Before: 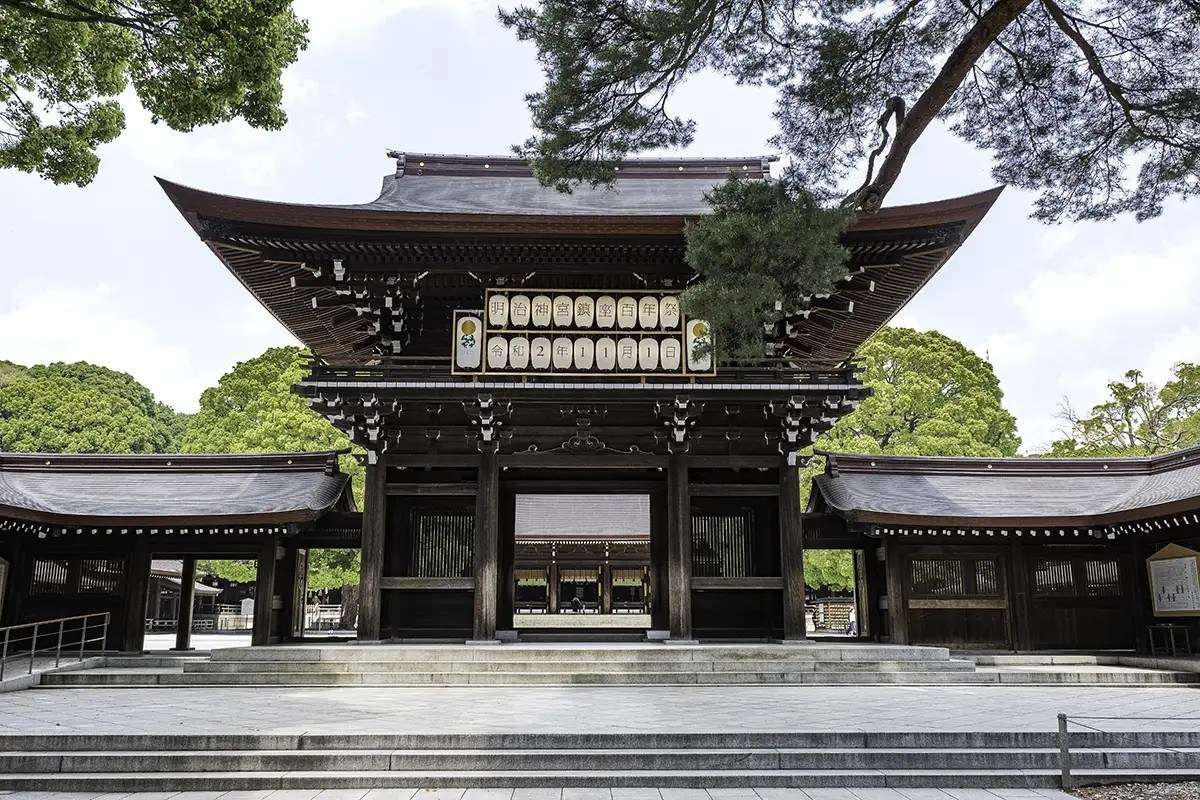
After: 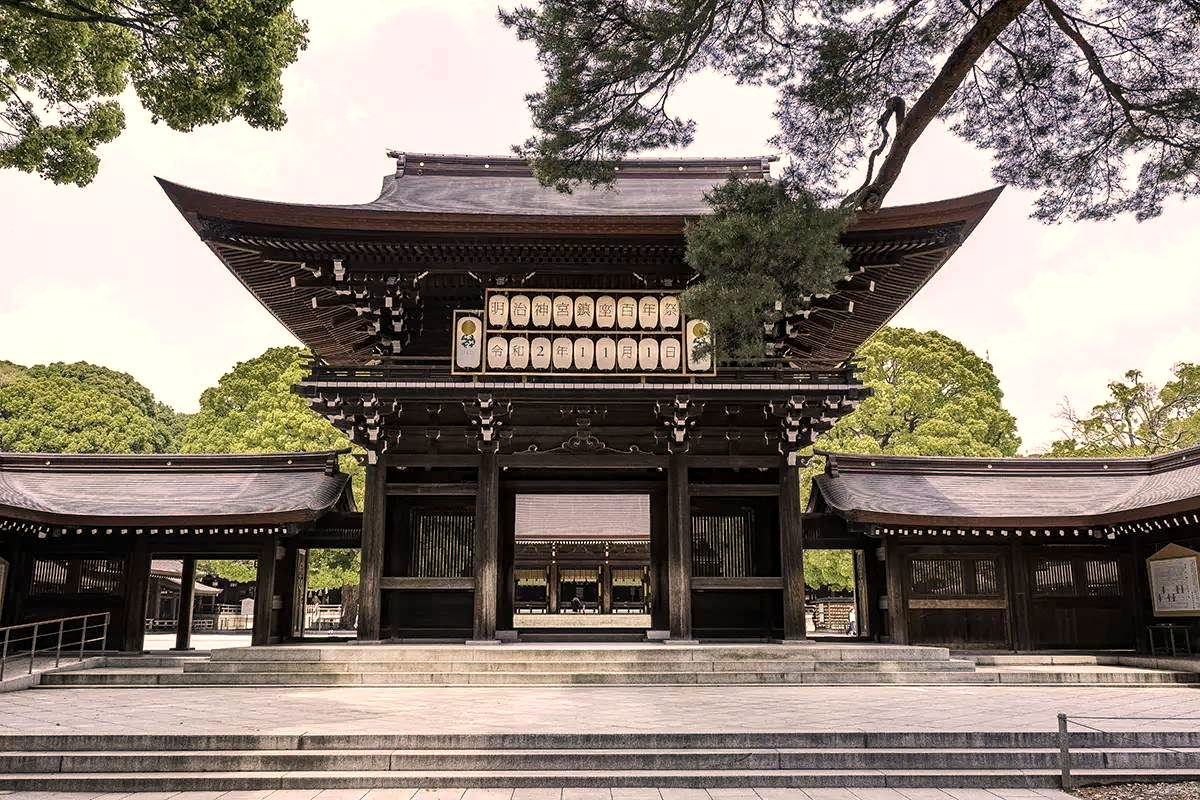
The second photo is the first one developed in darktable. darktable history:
white balance: red 1.127, blue 0.943
local contrast: highlights 100%, shadows 100%, detail 120%, midtone range 0.2
tone equalizer: on, module defaults
